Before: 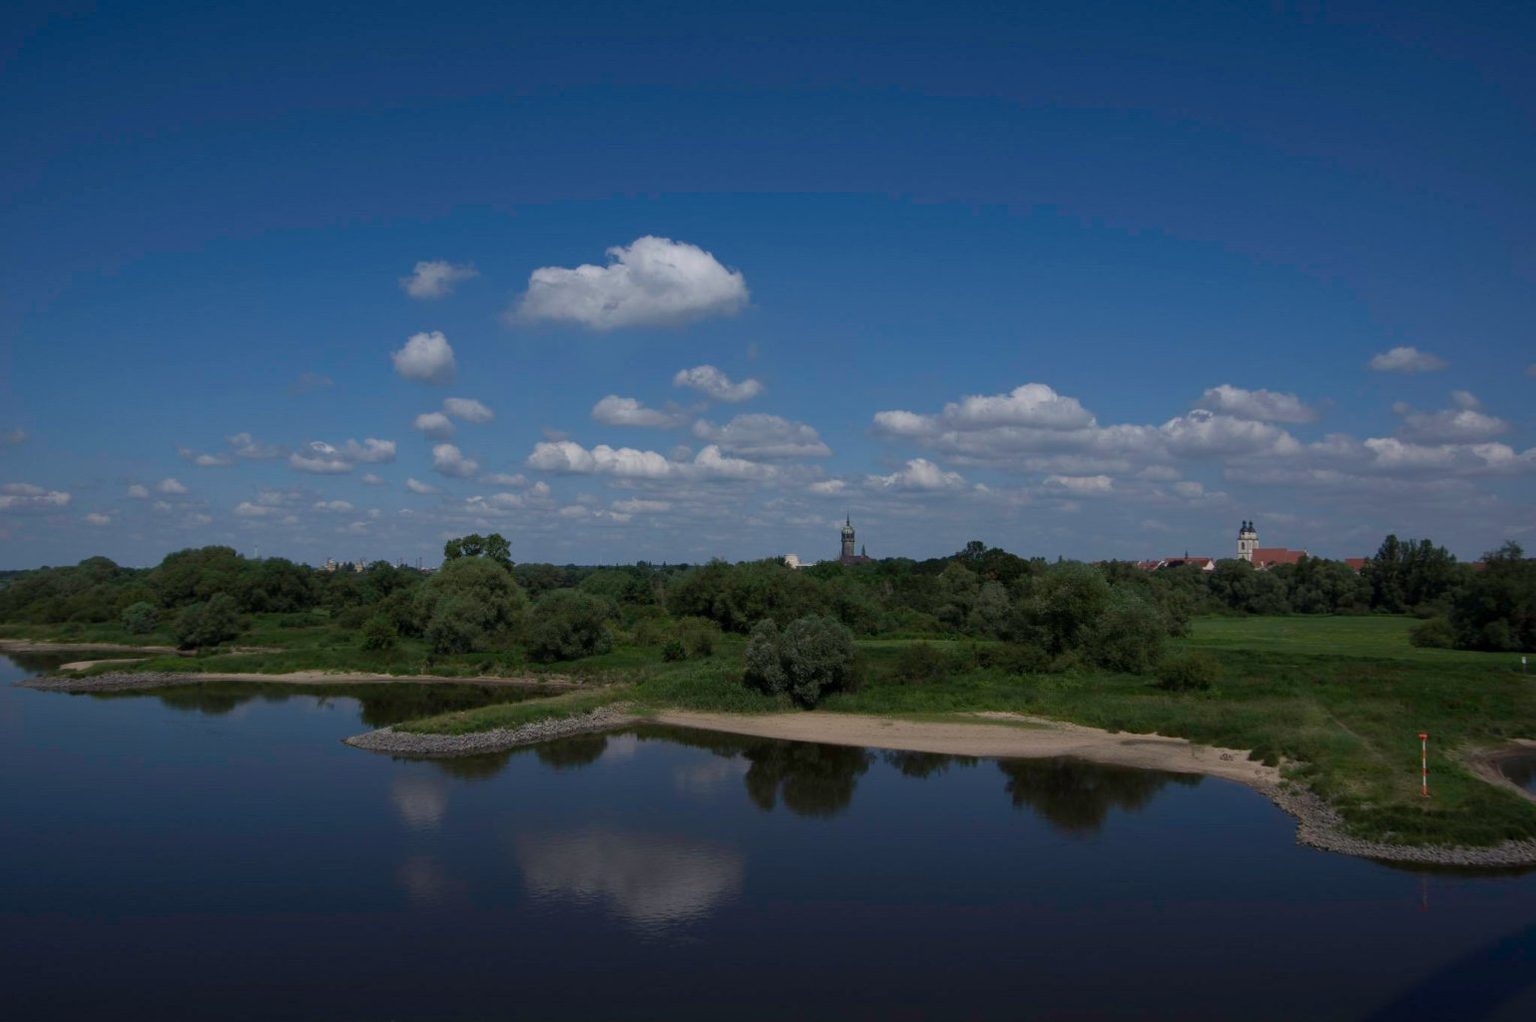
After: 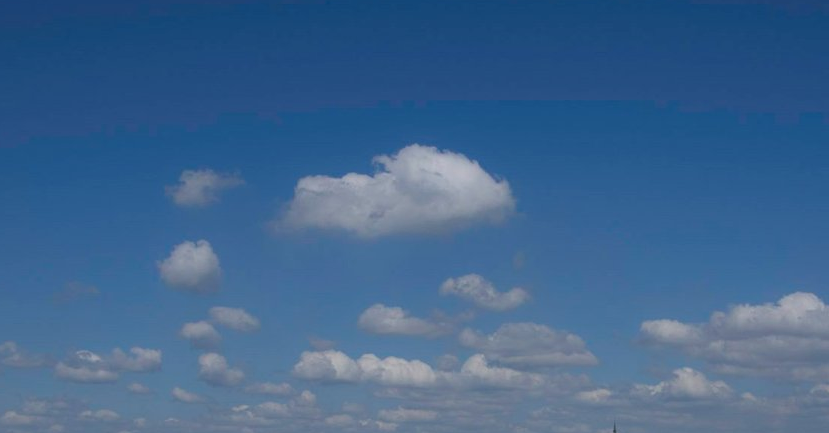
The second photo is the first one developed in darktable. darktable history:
crop: left 15.306%, top 9.065%, right 30.789%, bottom 48.638%
contrast equalizer: y [[0.5, 0.486, 0.447, 0.446, 0.489, 0.5], [0.5 ×6], [0.5 ×6], [0 ×6], [0 ×6]]
